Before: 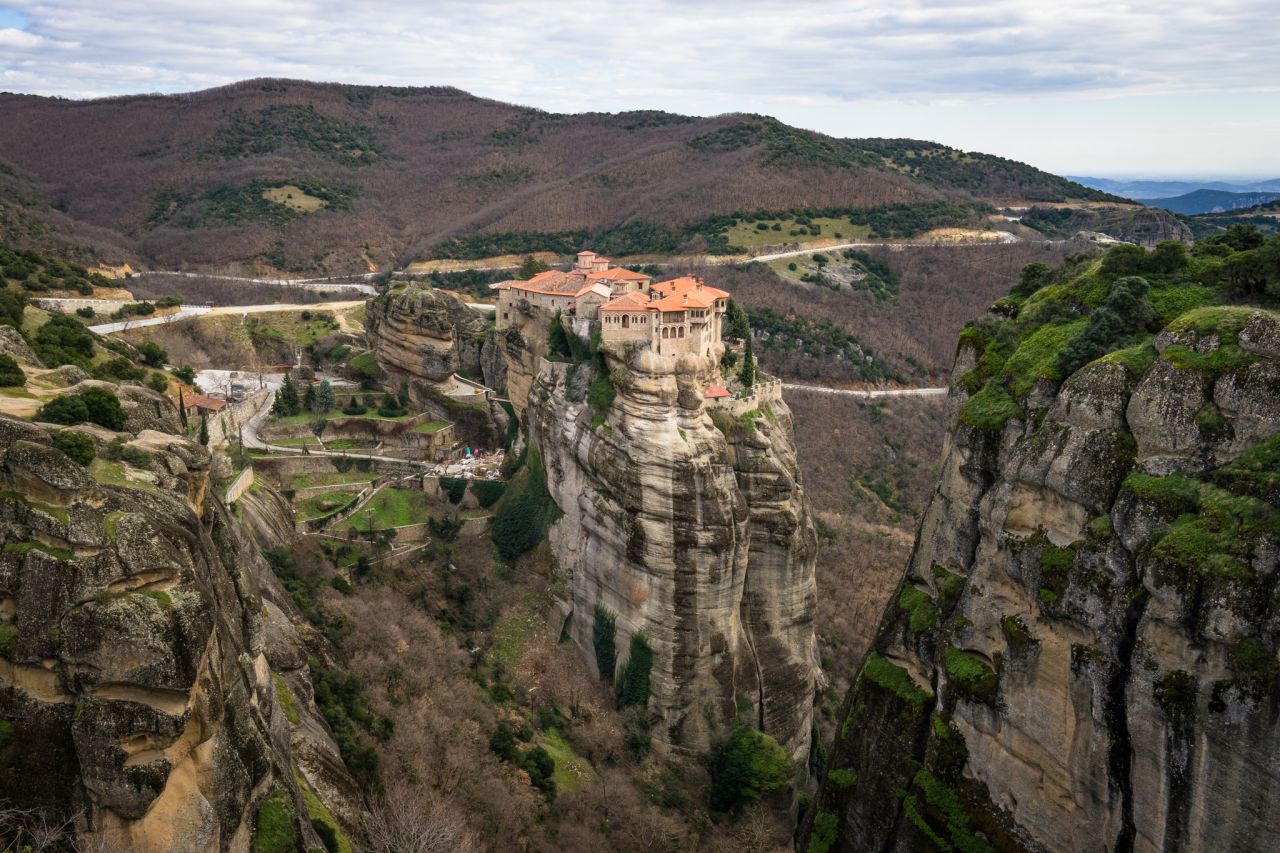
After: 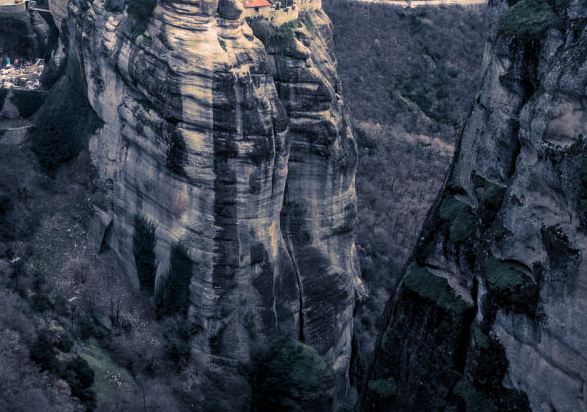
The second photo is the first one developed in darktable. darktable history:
split-toning: shadows › hue 226.8°, shadows › saturation 0.56, highlights › hue 28.8°, balance -40, compress 0%
crop: left 35.976%, top 45.819%, right 18.162%, bottom 5.807%
contrast brightness saturation: contrast 0.03, brightness -0.04
local contrast: mode bilateral grid, contrast 20, coarseness 50, detail 120%, midtone range 0.2
